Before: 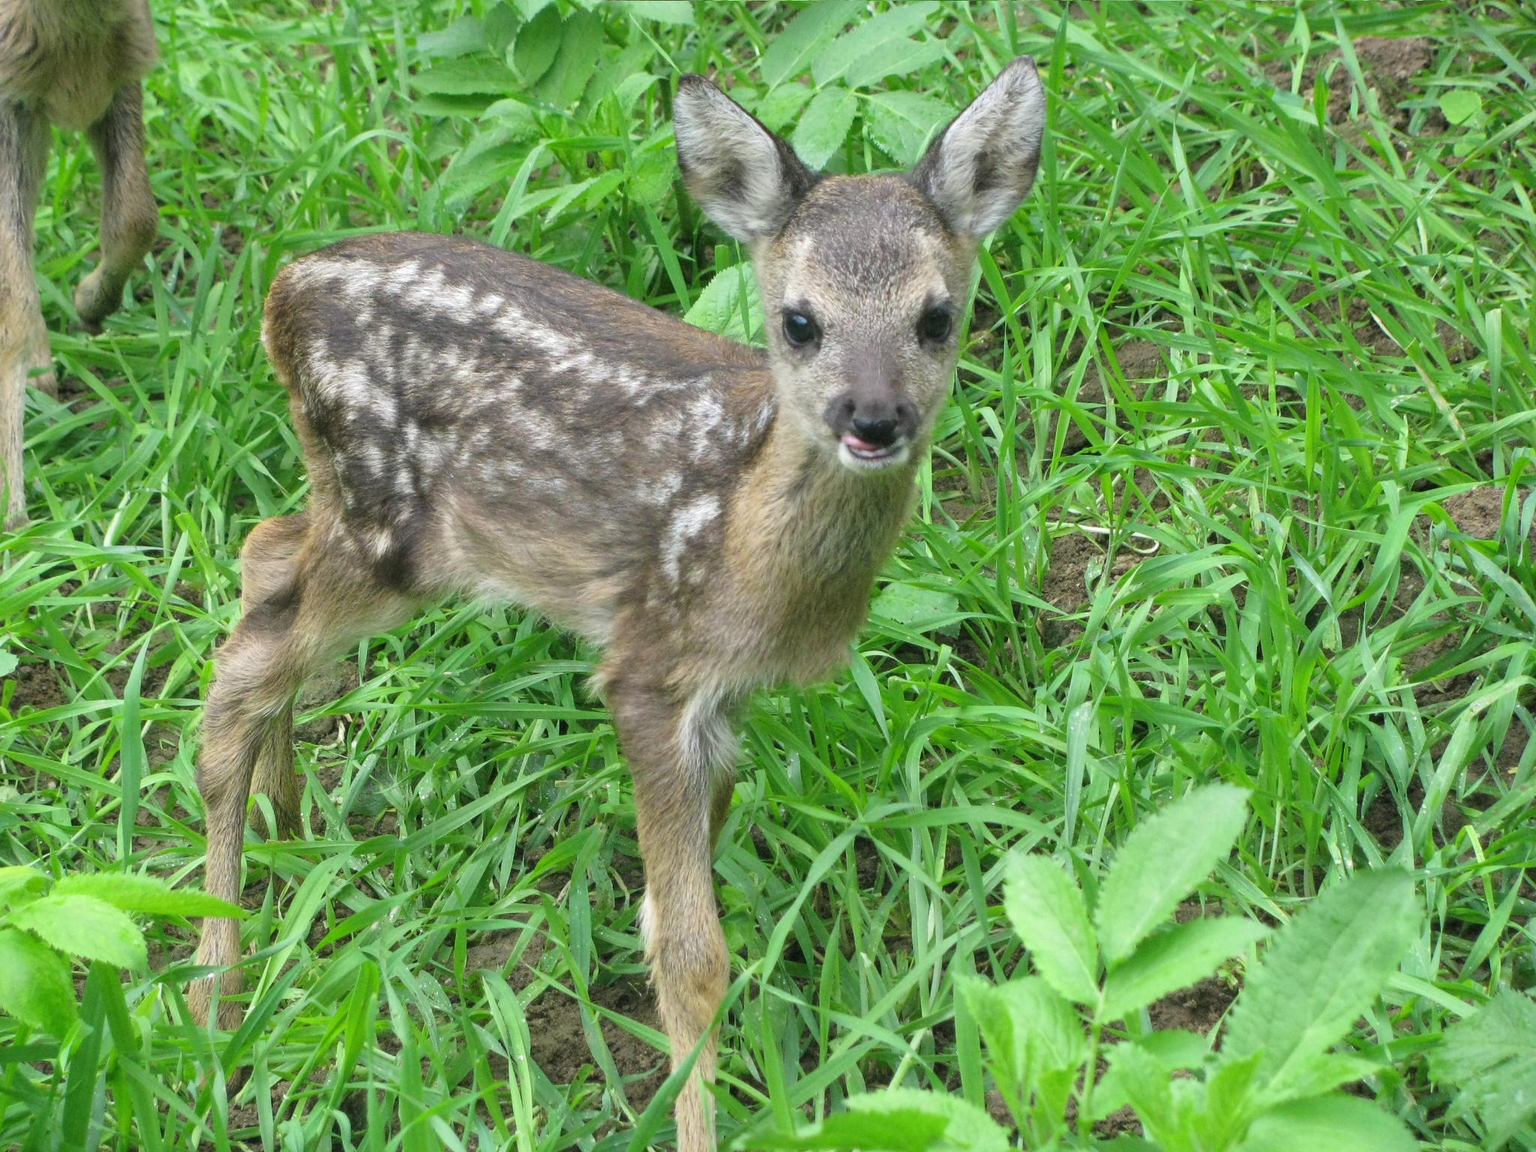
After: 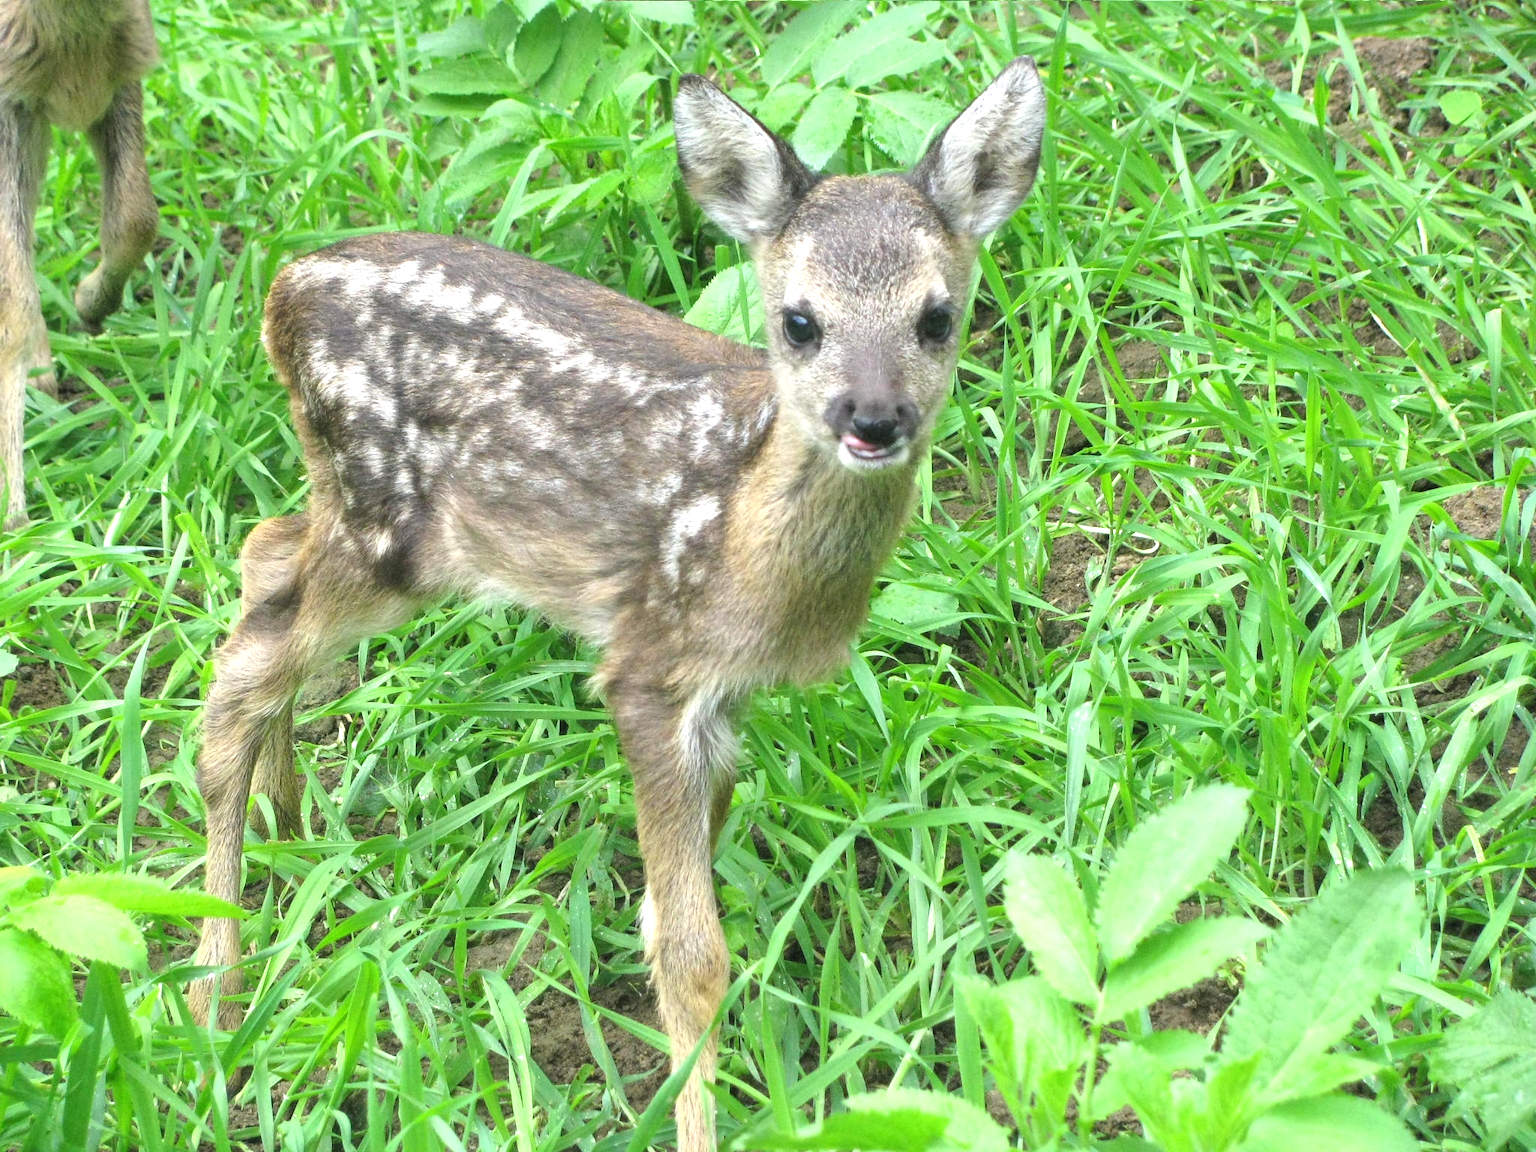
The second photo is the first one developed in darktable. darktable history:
exposure: black level correction 0, exposure 0.7 EV, compensate highlight preservation false
local contrast: mode bilateral grid, contrast 15, coarseness 36, detail 105%, midtone range 0.2
